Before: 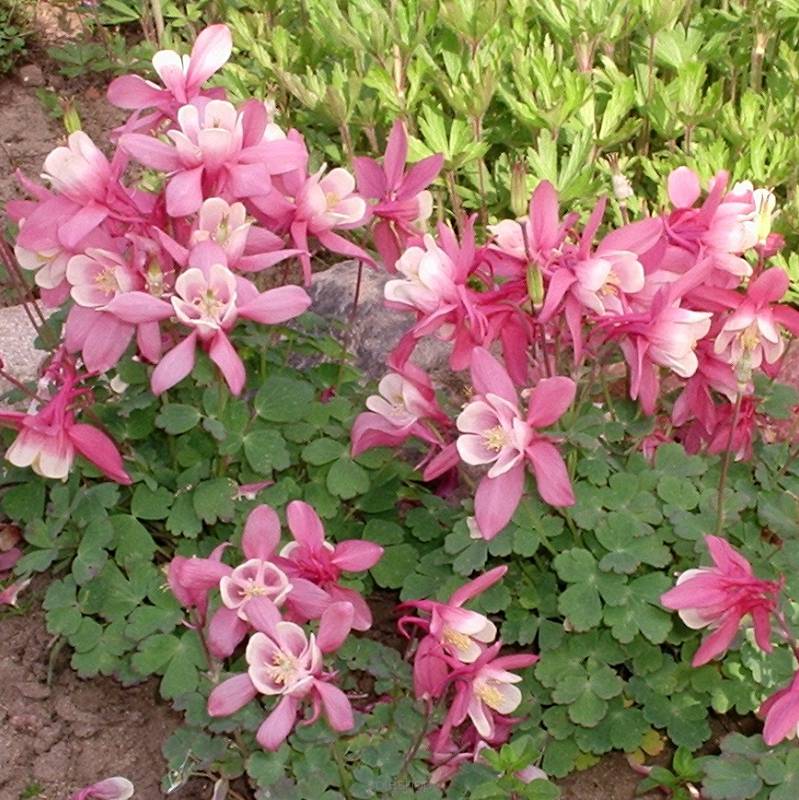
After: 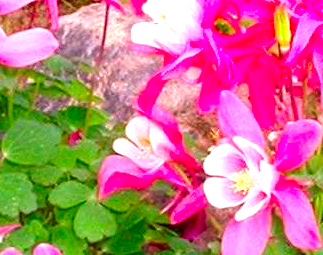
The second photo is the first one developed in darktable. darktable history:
exposure: black level correction 0, exposure 1.1 EV, compensate exposure bias true, compensate highlight preservation false
crop: left 31.751%, top 32.172%, right 27.8%, bottom 35.83%
color correction: saturation 1.8
color zones: curves: ch1 [(0, 0.523) (0.143, 0.545) (0.286, 0.52) (0.429, 0.506) (0.571, 0.503) (0.714, 0.503) (0.857, 0.508) (1, 0.523)]
local contrast: highlights 100%, shadows 100%, detail 120%, midtone range 0.2
